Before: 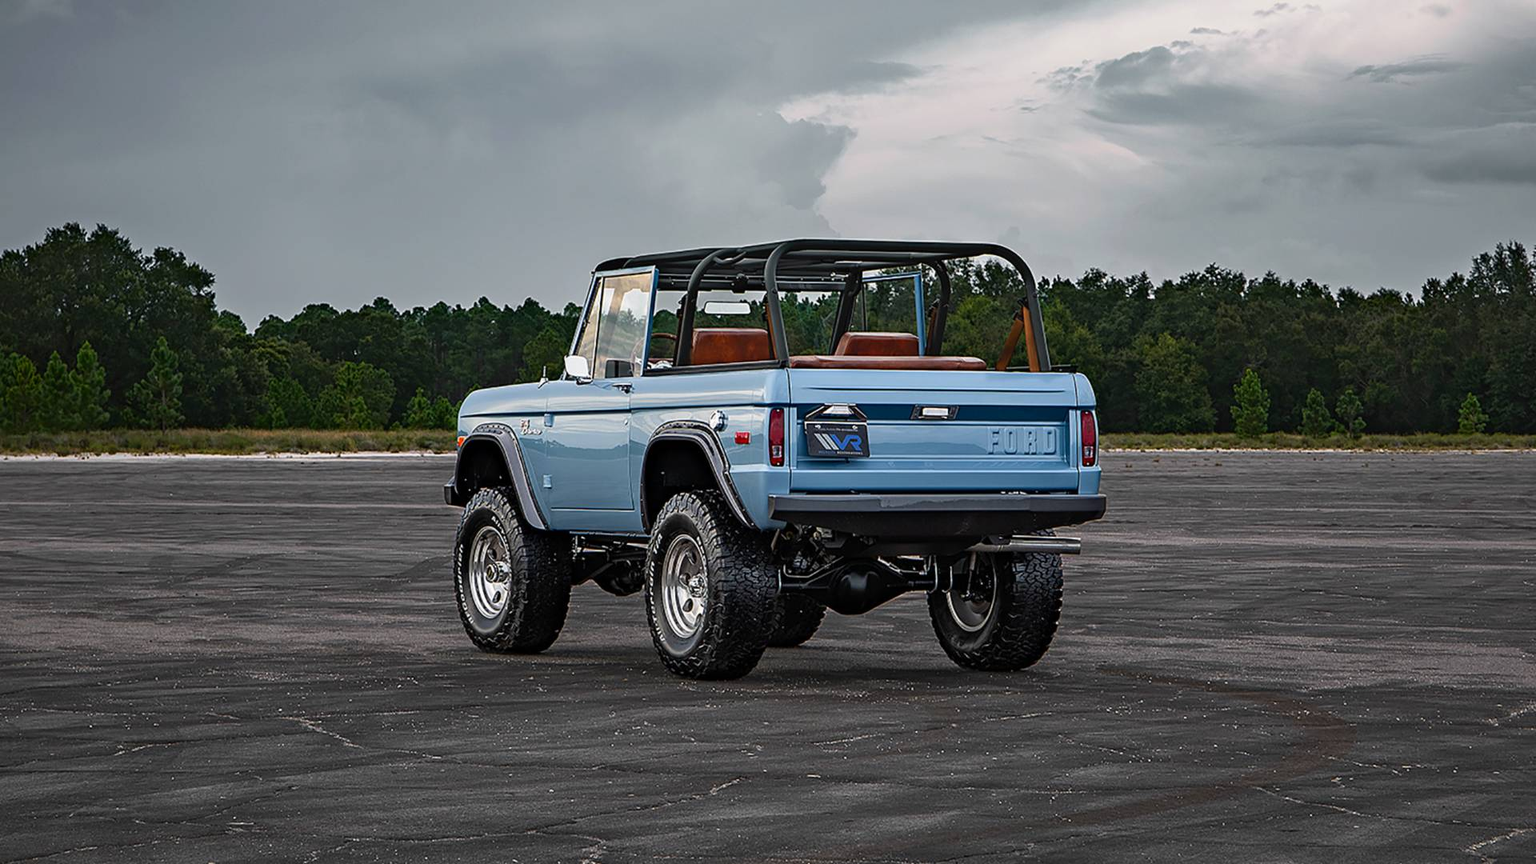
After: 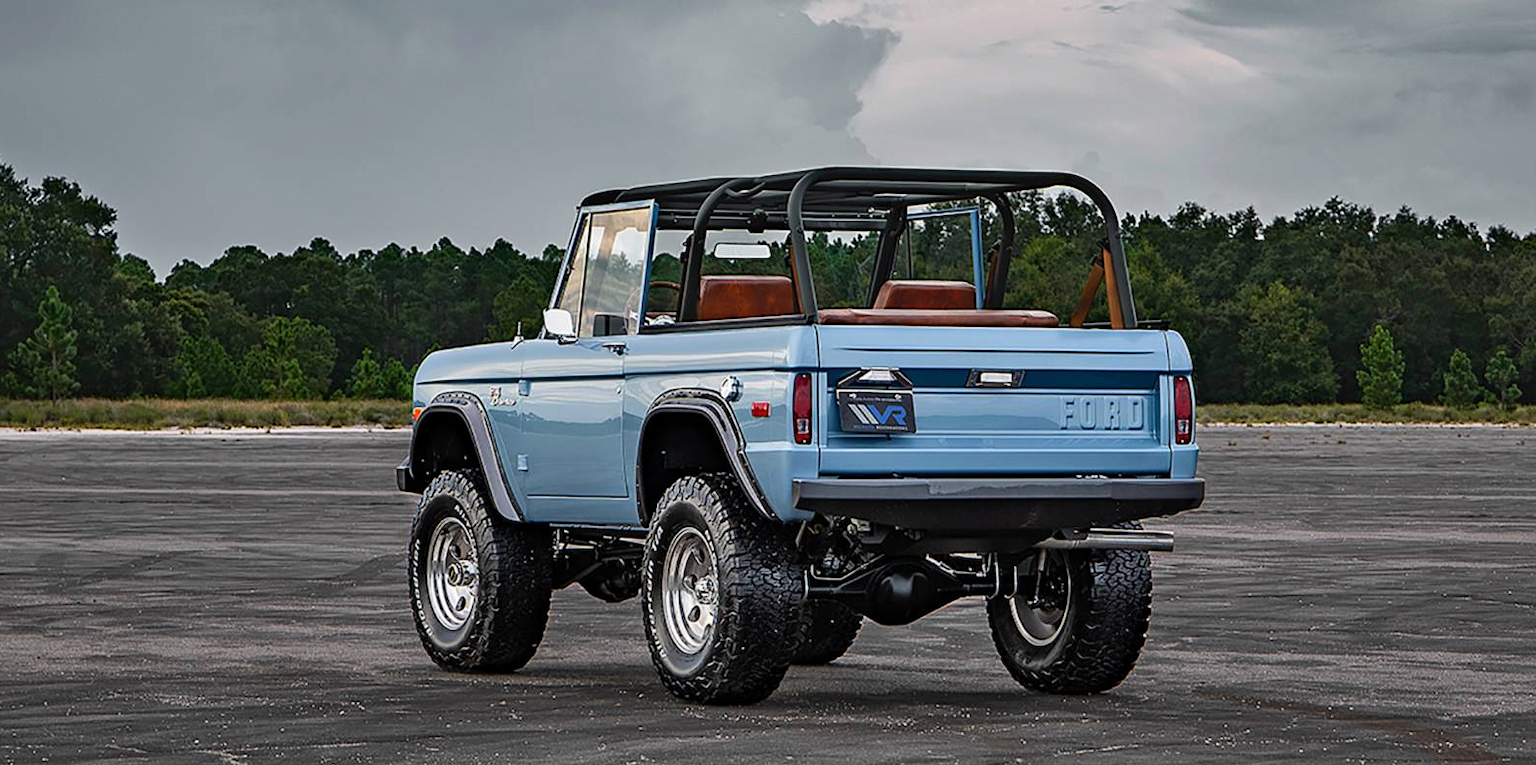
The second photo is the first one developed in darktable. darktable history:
crop: left 7.81%, top 11.934%, right 10.238%, bottom 15.472%
shadows and highlights: soften with gaussian
local contrast: mode bilateral grid, contrast 21, coarseness 51, detail 103%, midtone range 0.2
